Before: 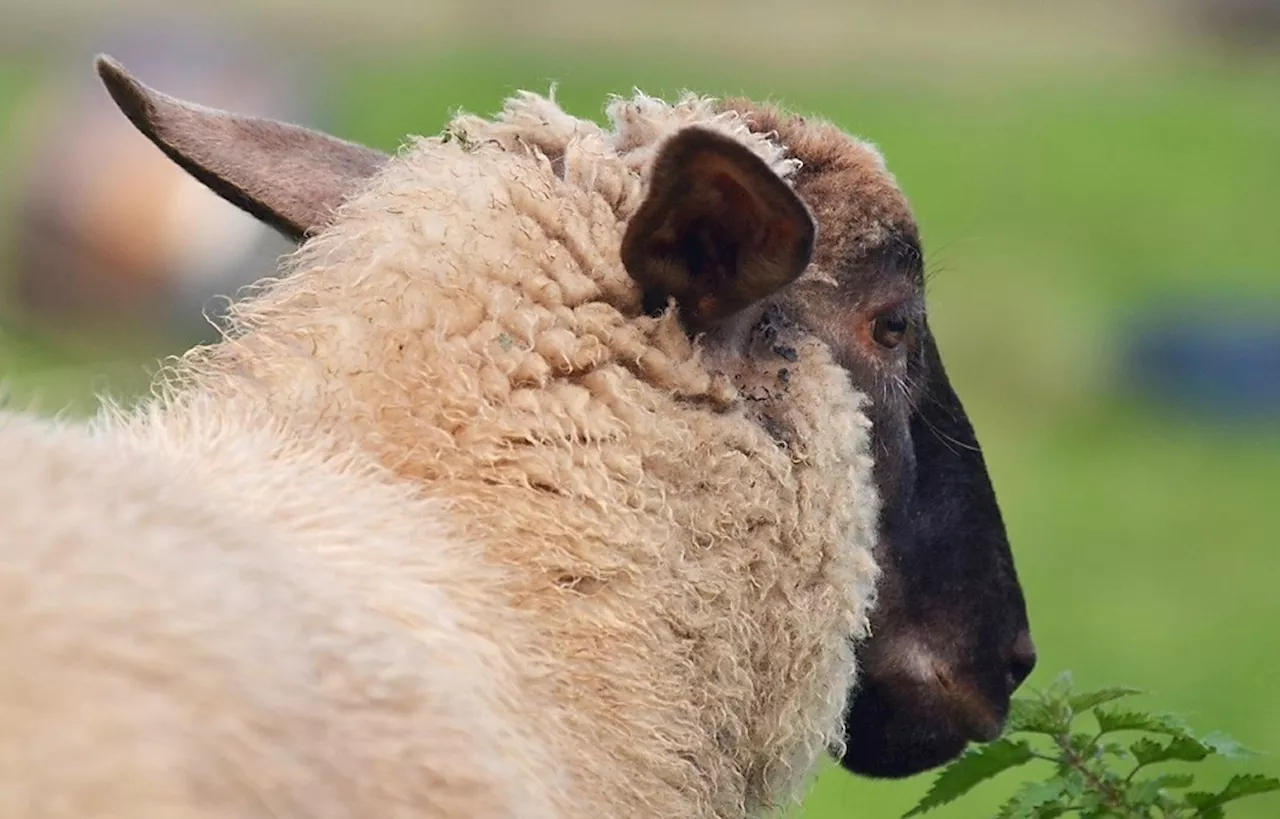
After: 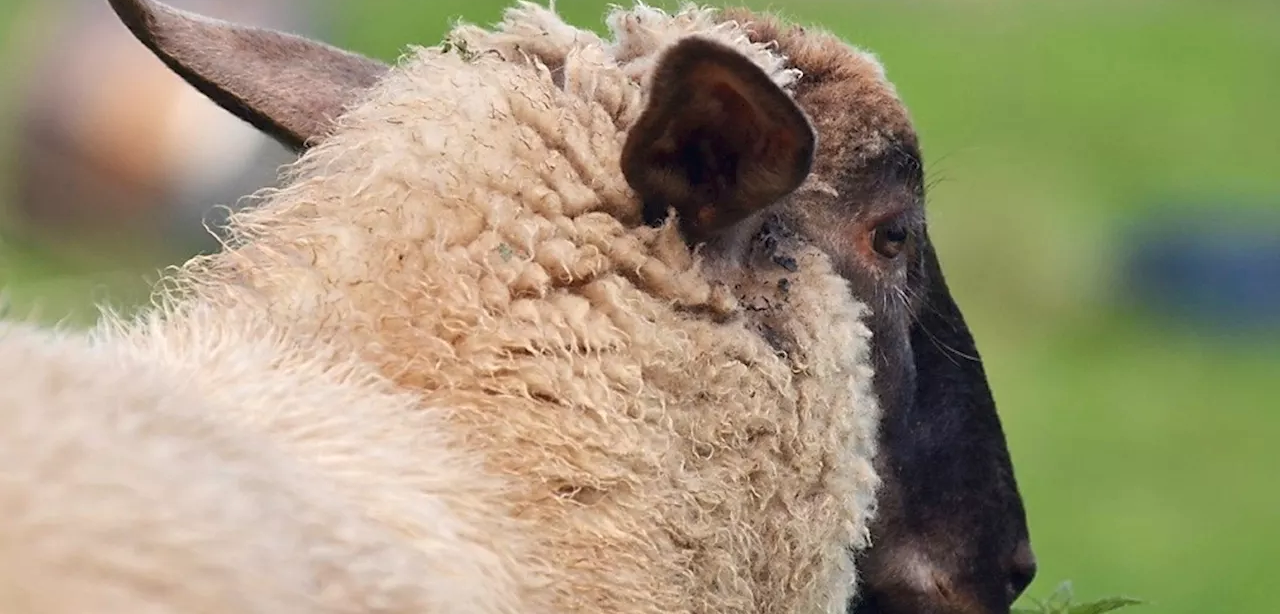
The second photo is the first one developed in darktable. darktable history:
crop: top 11.038%, bottom 13.962%
local contrast: mode bilateral grid, contrast 20, coarseness 50, detail 120%, midtone range 0.2
